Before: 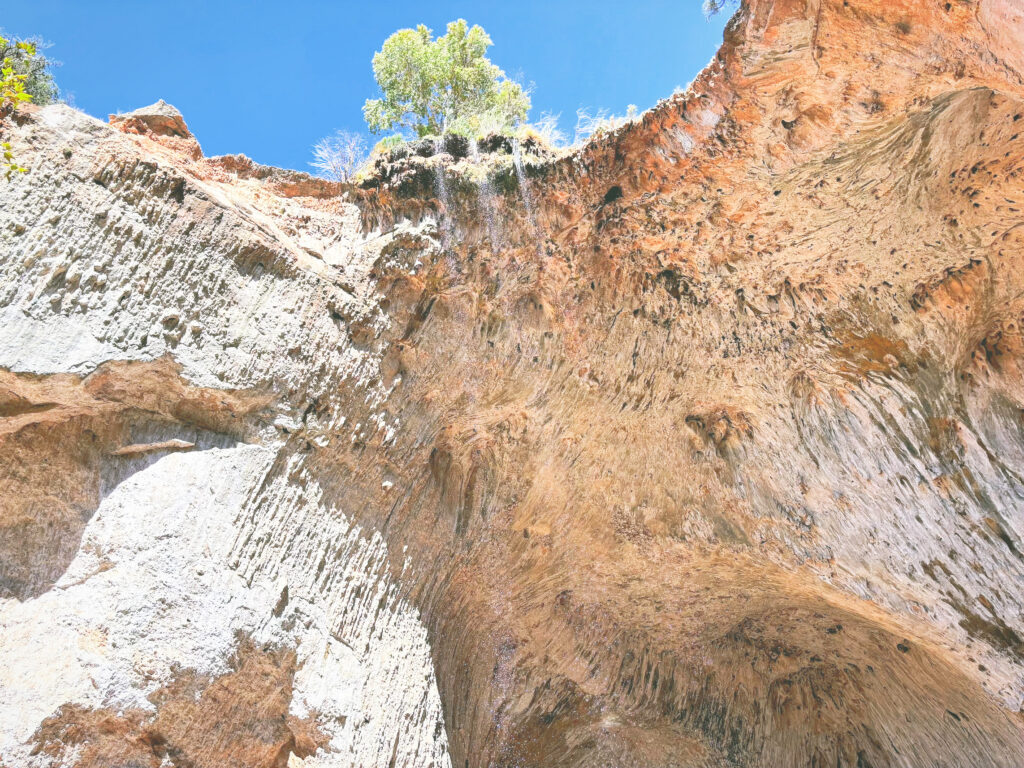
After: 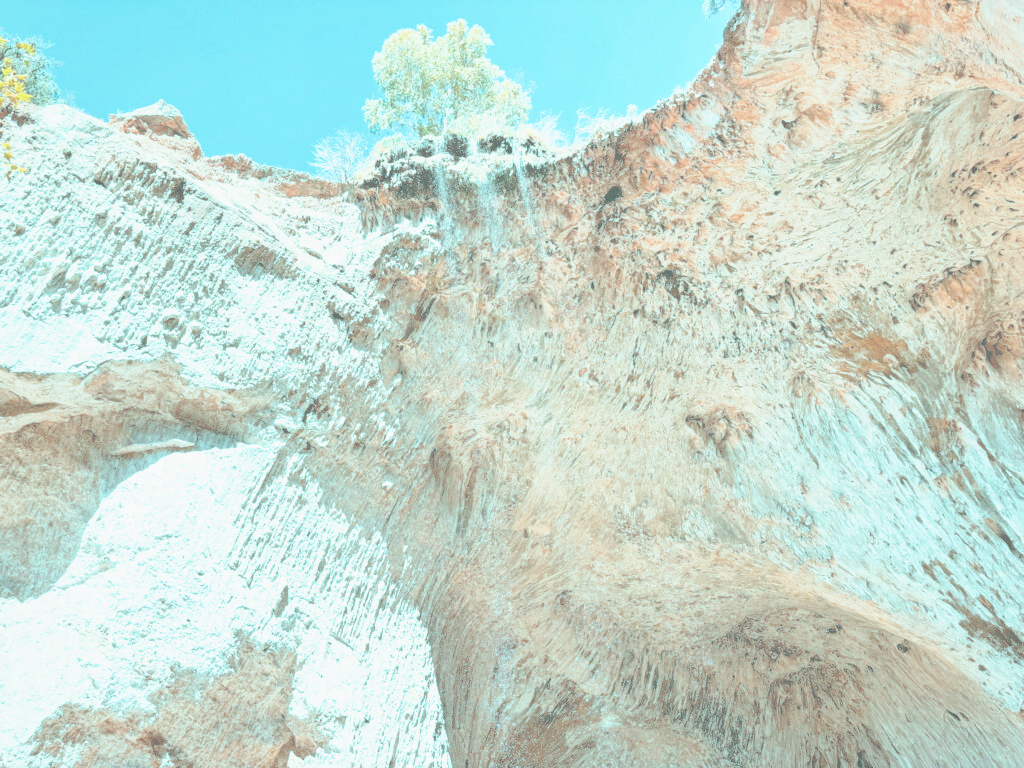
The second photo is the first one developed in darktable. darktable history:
tone curve: curves: ch0 [(0, 0) (0.003, 0) (0.011, 0.001) (0.025, 0.003) (0.044, 0.006) (0.069, 0.009) (0.1, 0.013) (0.136, 0.032) (0.177, 0.067) (0.224, 0.121) (0.277, 0.185) (0.335, 0.255) (0.399, 0.333) (0.468, 0.417) (0.543, 0.508) (0.623, 0.606) (0.709, 0.71) (0.801, 0.819) (0.898, 0.926) (1, 1)], preserve colors none
color look up table: target L [88.71, 79.3, 69.46, 67.31, 52.26, 32.99, 199.32, 97.46, 90.39, 78.25, 74.87, 80.19, 64.24, 64.45, 63.34, 52.52, 44.3, 46.94, 43.46, 33.81, 28.27, 85.91, 80.78, 80.63, 74.66, 50.2, 46.19, 46.04, 49.91, 42.67, 30.88, 25.72, 22.97, 23.02, 20.86, 17.66, 13.77, 11.58, 10.69, 81.66, 81.72, 81.26, 81.26, 81.31, 73.68, 65.58, 65.62, 50.27, 41.98], target a [-19.41, -13.38, -24.75, -47.86, -39.38, -6.183, 0, 0, -20.78, 2.443, 2.851, -9.024, 27.08, 18.02, 12.69, 27.63, 35.59, 34.22, 33.65, 28.15, 12.32, -18.02, -10.22, -14.59, -11.67, -3.816, 30.83, 14.64, -9.047, 1.811, 3.532, 2.174, 9.394, 7.879, 0.393, -1.347, -2.153, -4.005, -6.647, -17.25, -23.87, -17, -20.25, -19.98, -39.81, -7.871, -27.02, -17.54, -12.63], target b [-4.942, -3.233, 37.7, 16.67, 18.72, 11.45, 0, 0.002, -5.585, 54.2, 52.37, -2.283, 46.39, 48.32, 11.6, 40.29, 23.9, 4.628, 17.84, 18.83, 8.366, -4.638, -2.729, -3.497, -2.917, -21.14, -3.873, -20.57, -38.12, -1.288, -36.5, -1.897, -8.619, -31.46, -0.93, -3.729, -5.415, -4.405, -4.862, -4.117, -8.258, -5.733, -6.151, -8.159, -7.756, -1.571, -23.62, -24.72, -21.92], num patches 49
